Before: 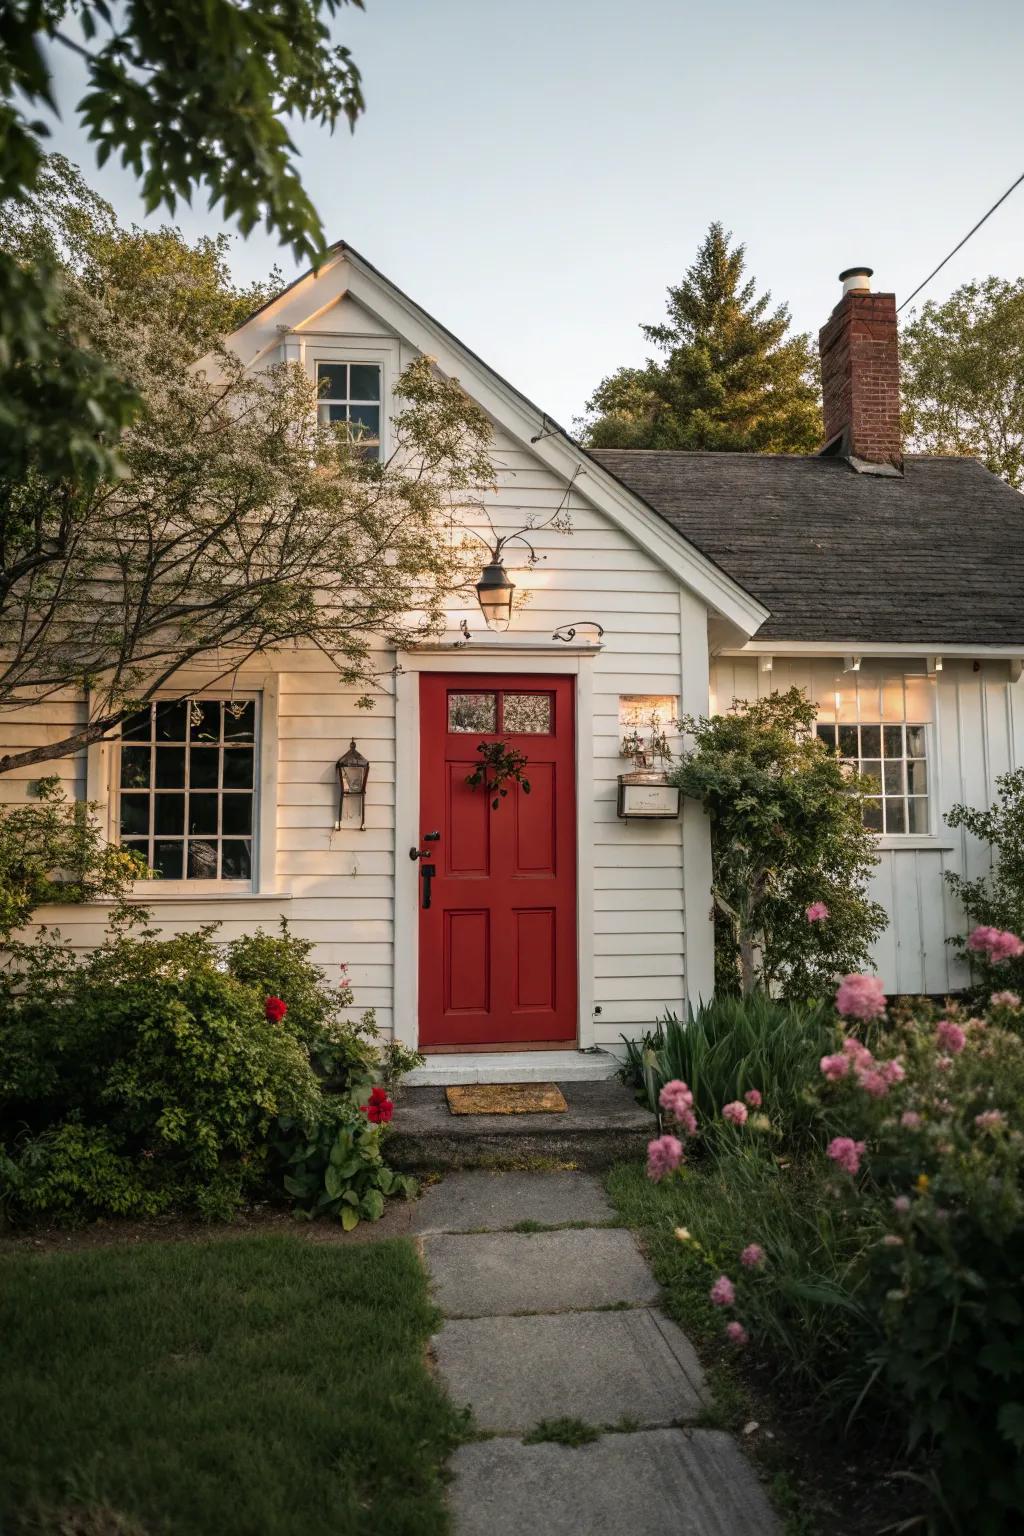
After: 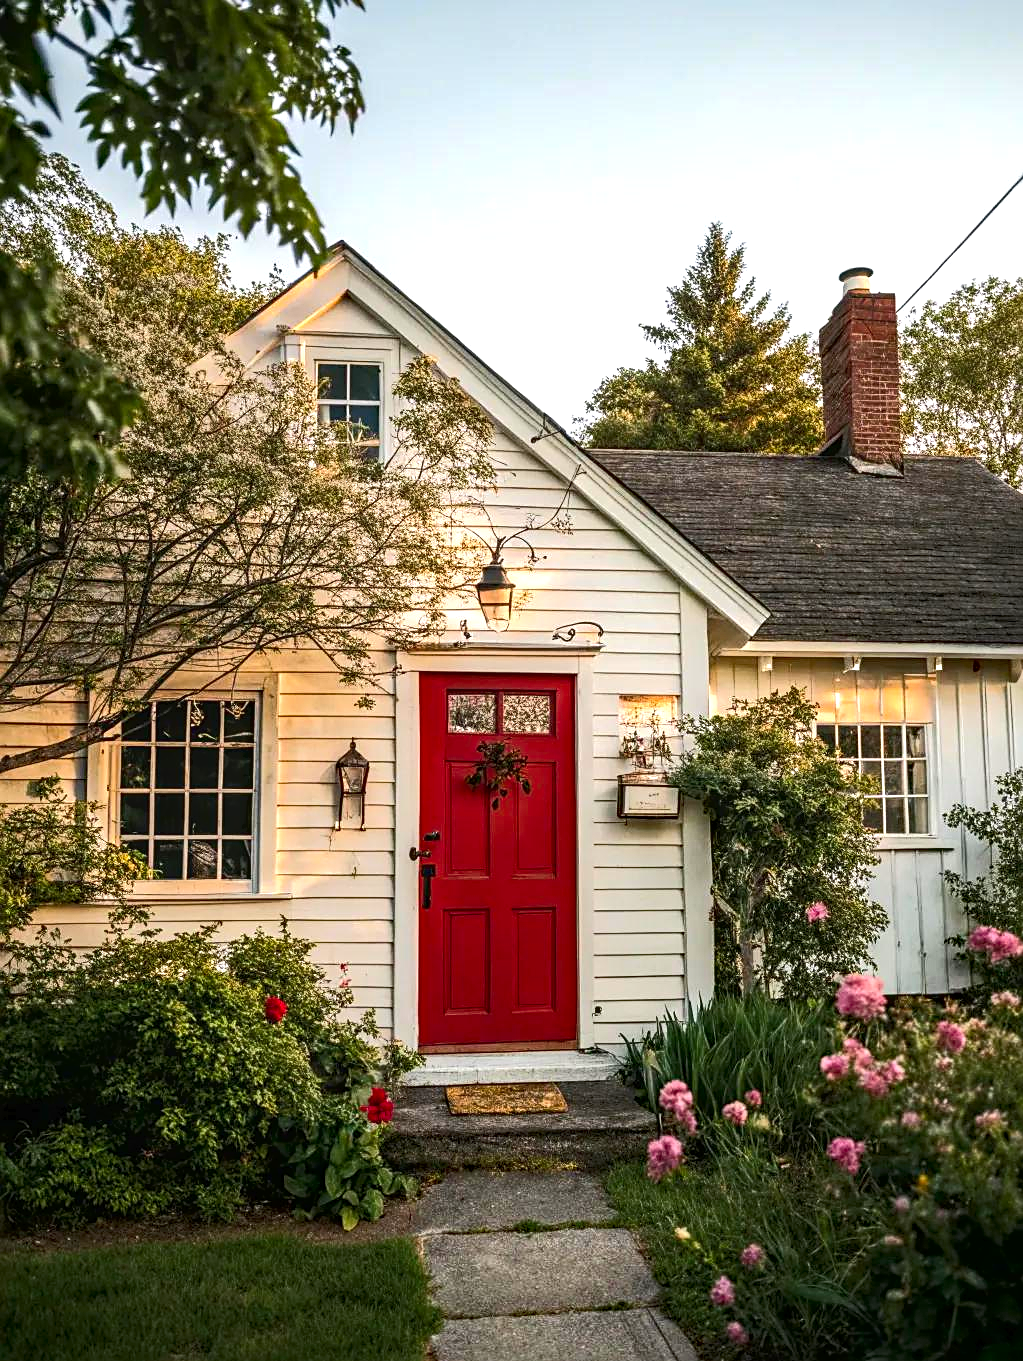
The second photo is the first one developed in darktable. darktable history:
crop and rotate: top 0%, bottom 11.362%
exposure: black level correction 0, exposure 0.499 EV, compensate highlight preservation false
haze removal: strength 0.303, distance 0.251, adaptive false
contrast brightness saturation: contrast 0.122, brightness -0.125, saturation 0.197
sharpen: on, module defaults
local contrast: on, module defaults
tone curve: curves: ch0 [(0, 0) (0.003, 0.026) (0.011, 0.03) (0.025, 0.047) (0.044, 0.082) (0.069, 0.119) (0.1, 0.157) (0.136, 0.19) (0.177, 0.231) (0.224, 0.27) (0.277, 0.318) (0.335, 0.383) (0.399, 0.456) (0.468, 0.532) (0.543, 0.618) (0.623, 0.71) (0.709, 0.786) (0.801, 0.851) (0.898, 0.908) (1, 1)], color space Lab, independent channels, preserve colors none
